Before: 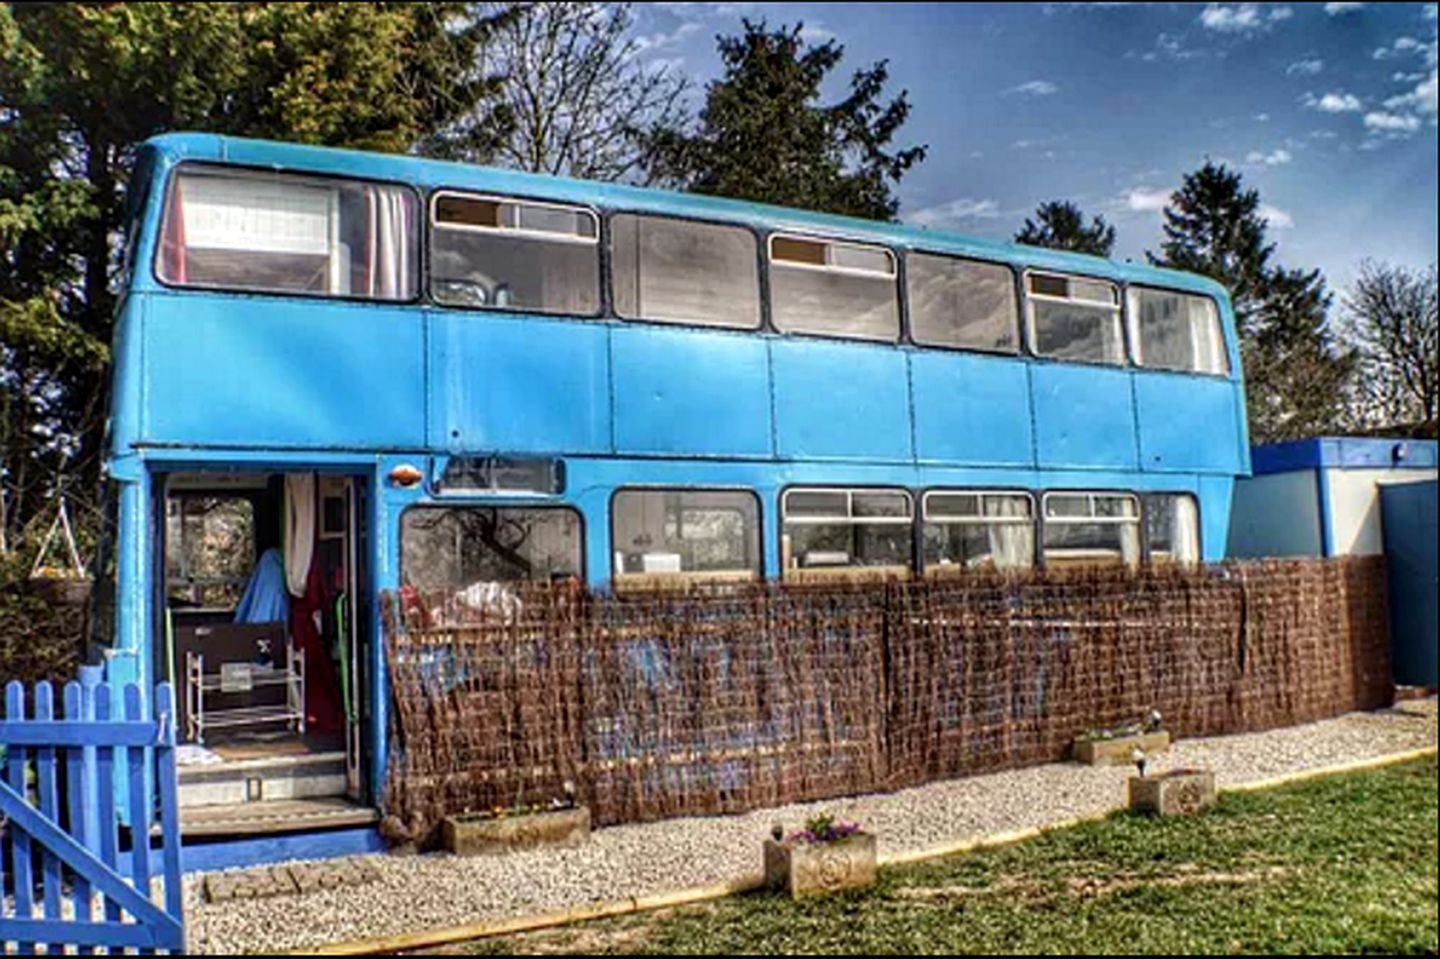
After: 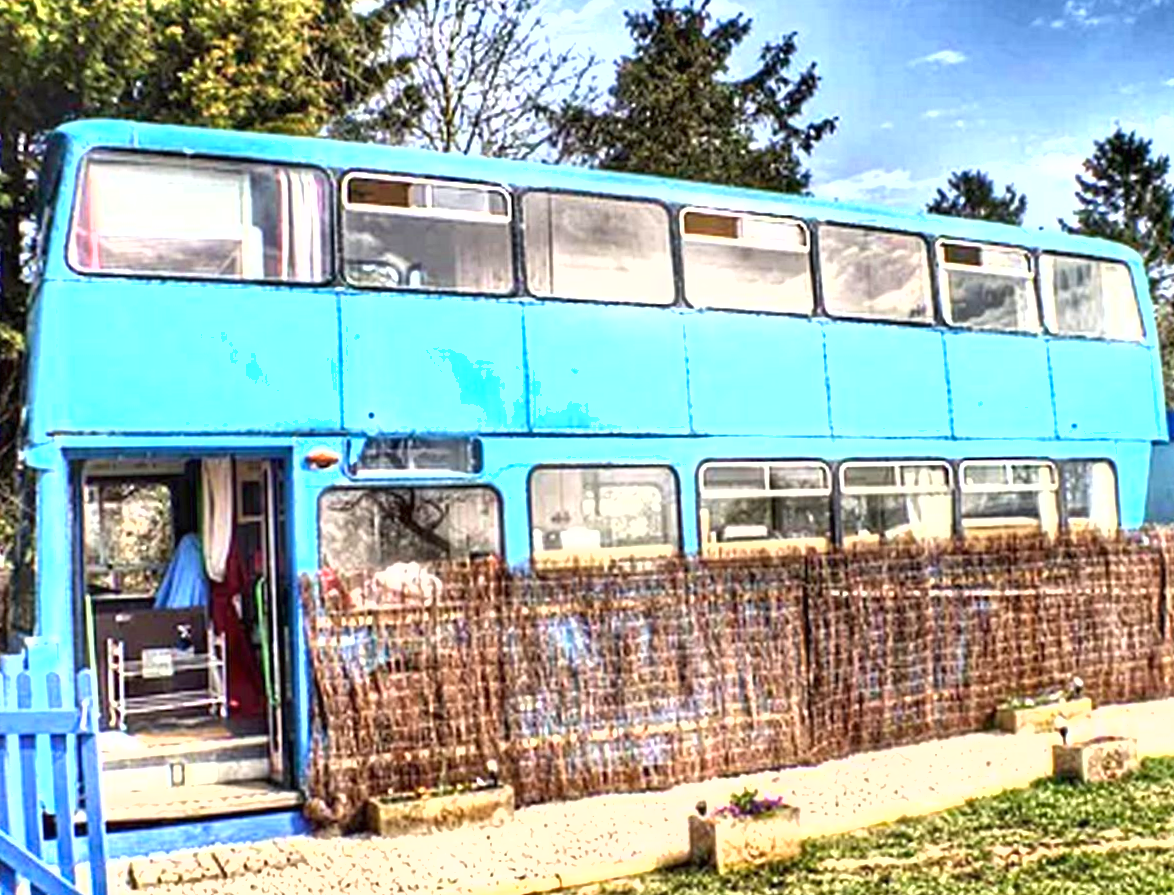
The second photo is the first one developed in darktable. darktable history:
crop and rotate: angle 1.17°, left 4.434%, top 1.163%, right 11.494%, bottom 2.621%
exposure: black level correction 0, exposure 1.617 EV, compensate exposure bias true, compensate highlight preservation false
shadows and highlights: shadows 34.72, highlights -34.9, soften with gaussian
